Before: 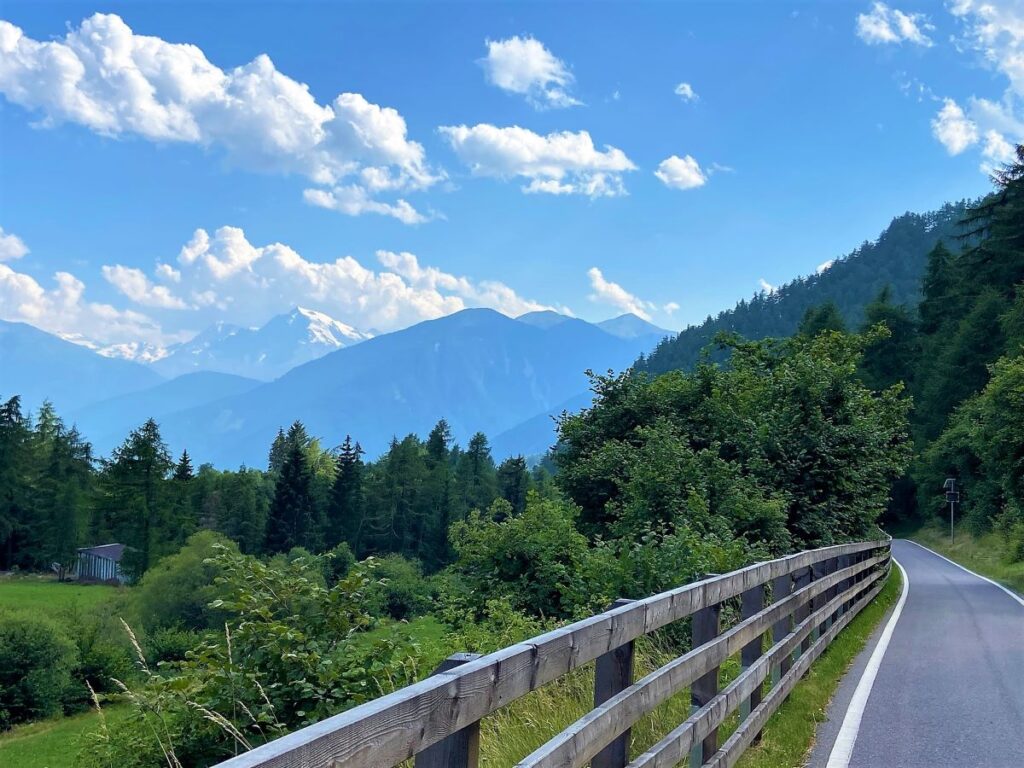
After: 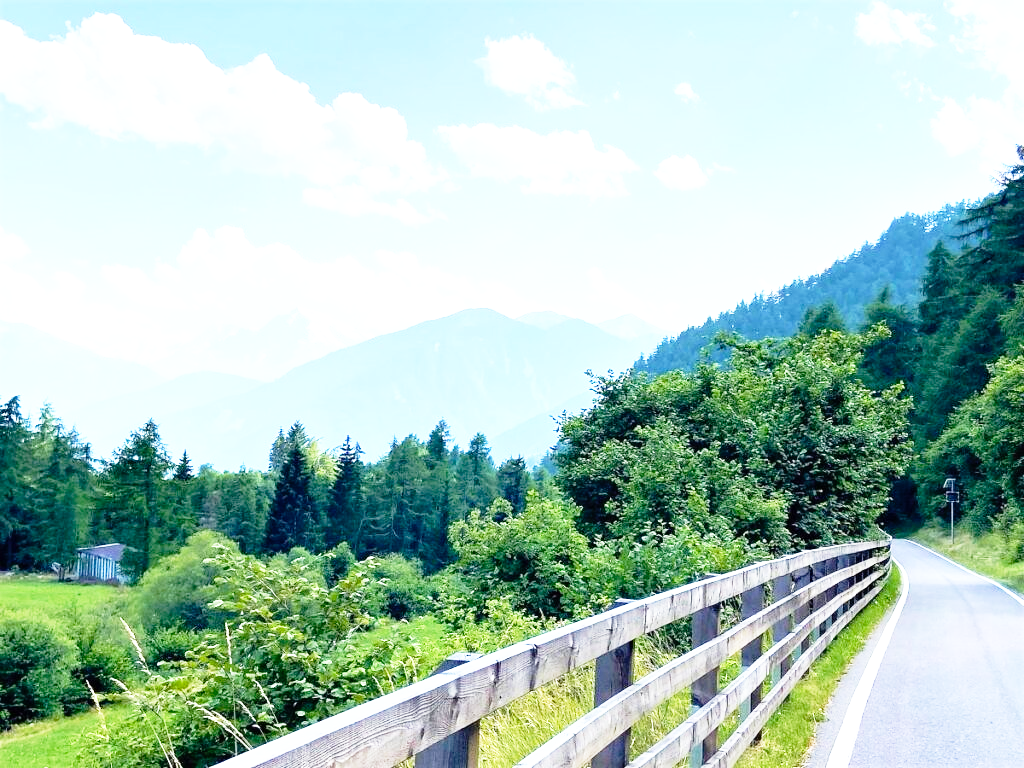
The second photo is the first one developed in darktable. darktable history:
base curve: curves: ch0 [(0, 0) (0.012, 0.01) (0.073, 0.168) (0.31, 0.711) (0.645, 0.957) (1, 1)], preserve colors none
exposure: exposure 0.951 EV, compensate exposure bias true, compensate highlight preservation false
